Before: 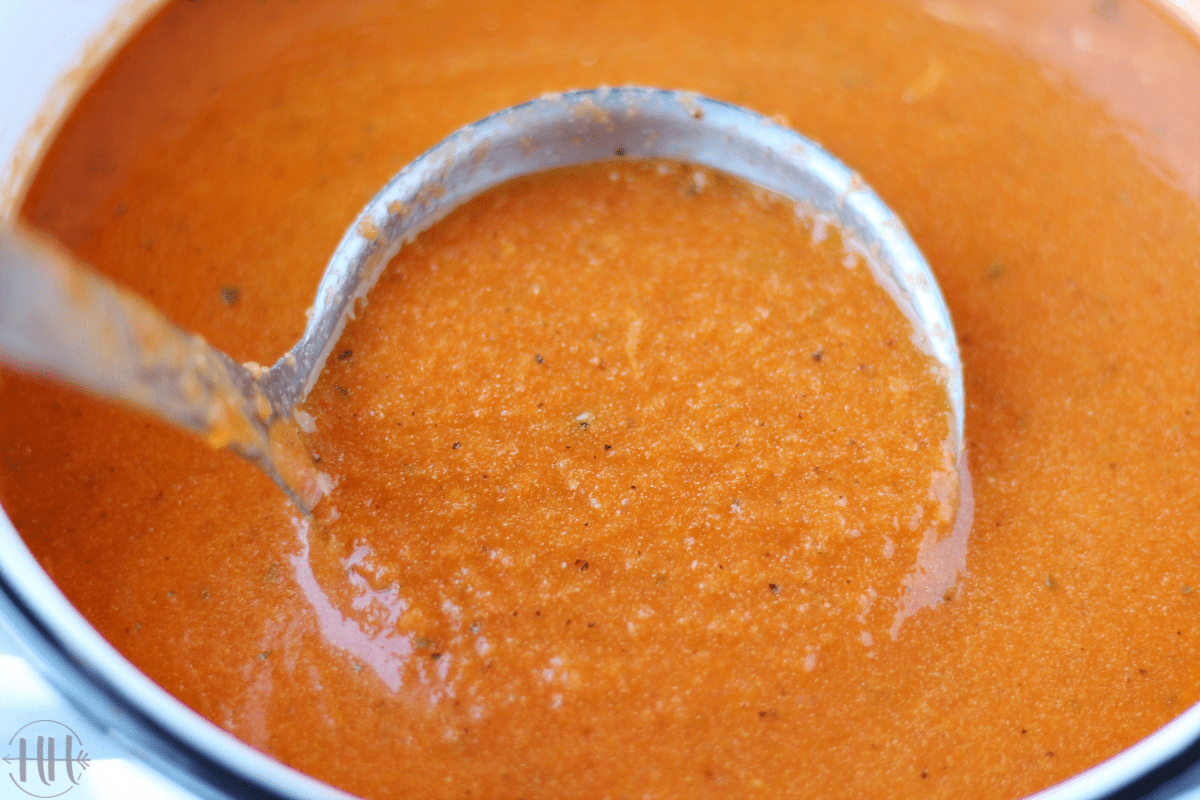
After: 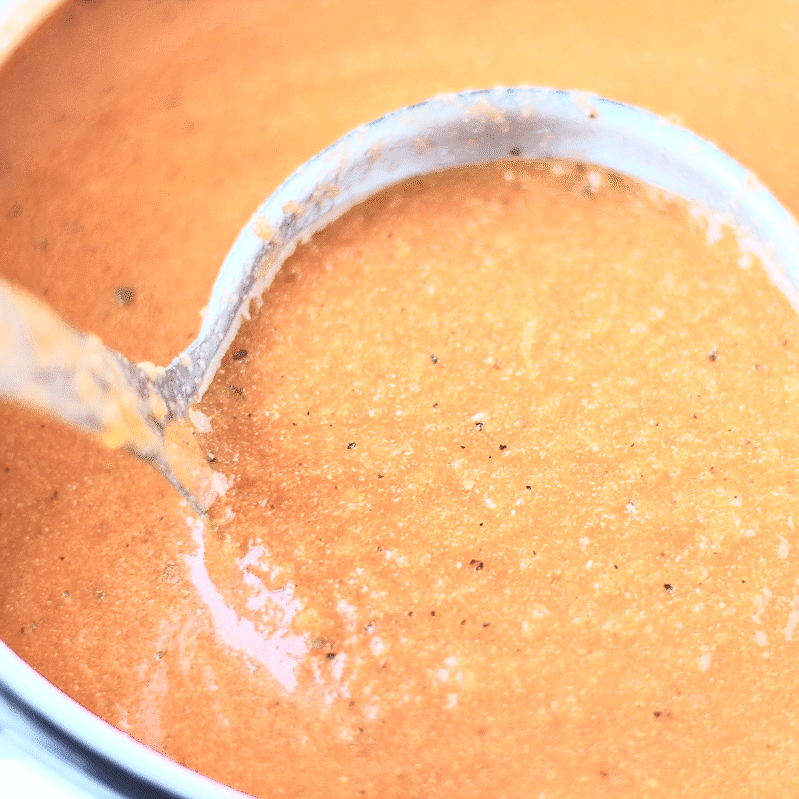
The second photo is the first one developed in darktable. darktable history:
sharpen: on, module defaults
contrast brightness saturation: contrast 0.43, brightness 0.56, saturation -0.19
crop and rotate: left 8.786%, right 24.548%
